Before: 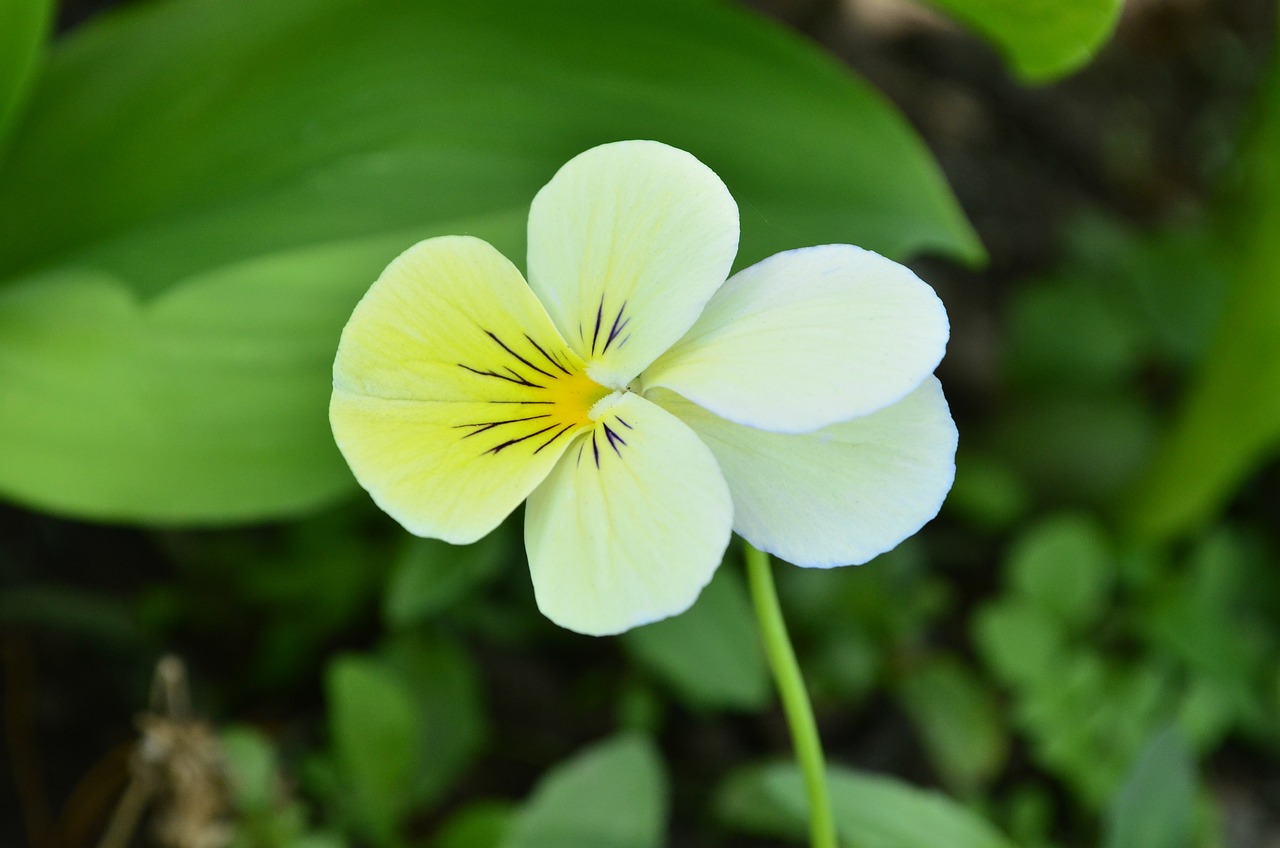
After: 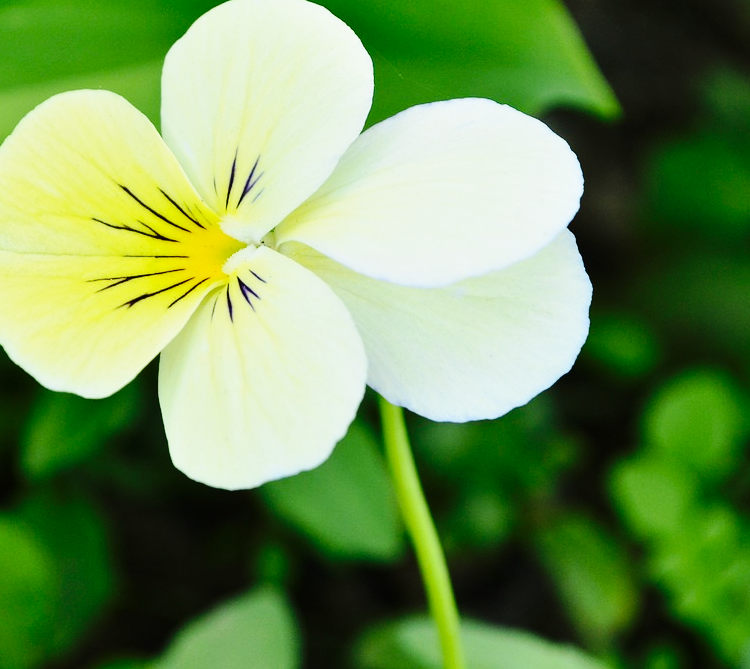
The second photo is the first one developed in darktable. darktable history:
base curve: curves: ch0 [(0, 0) (0.036, 0.025) (0.121, 0.166) (0.206, 0.329) (0.605, 0.79) (1, 1)], preserve colors none
crop and rotate: left 28.623%, top 17.24%, right 12.754%, bottom 3.8%
